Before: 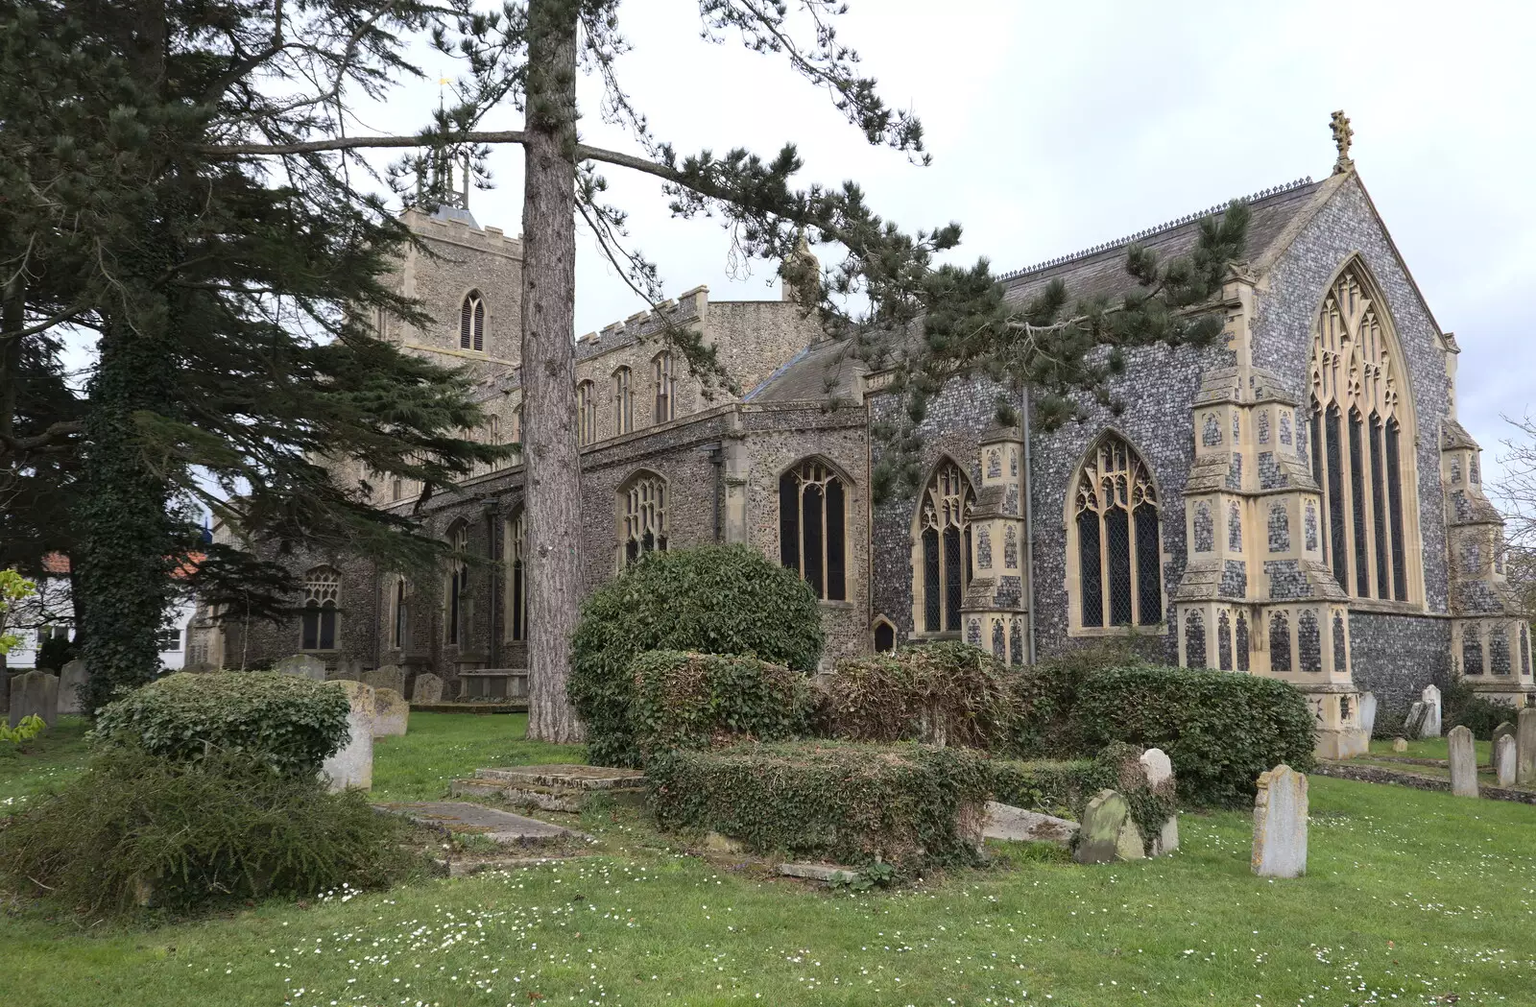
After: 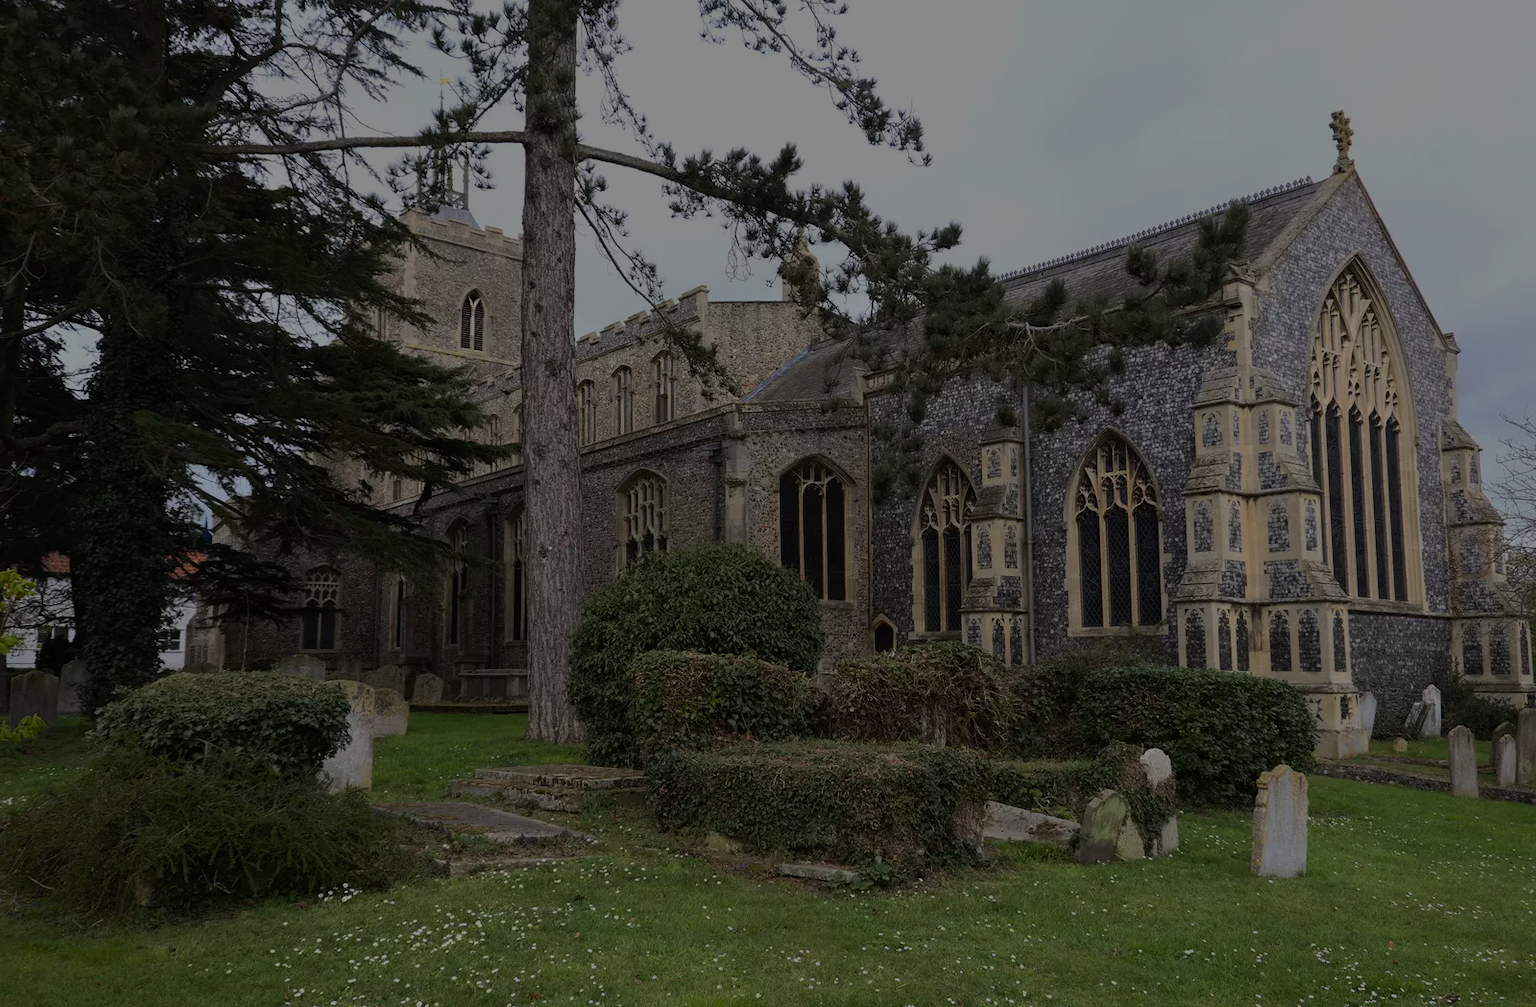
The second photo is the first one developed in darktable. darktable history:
contrast brightness saturation: contrast 0.04, saturation 0.16
tone equalizer: -8 EV -2 EV, -7 EV -2 EV, -6 EV -2 EV, -5 EV -2 EV, -4 EV -2 EV, -3 EV -2 EV, -2 EV -2 EV, -1 EV -1.63 EV, +0 EV -2 EV
rotate and perspective: automatic cropping off
